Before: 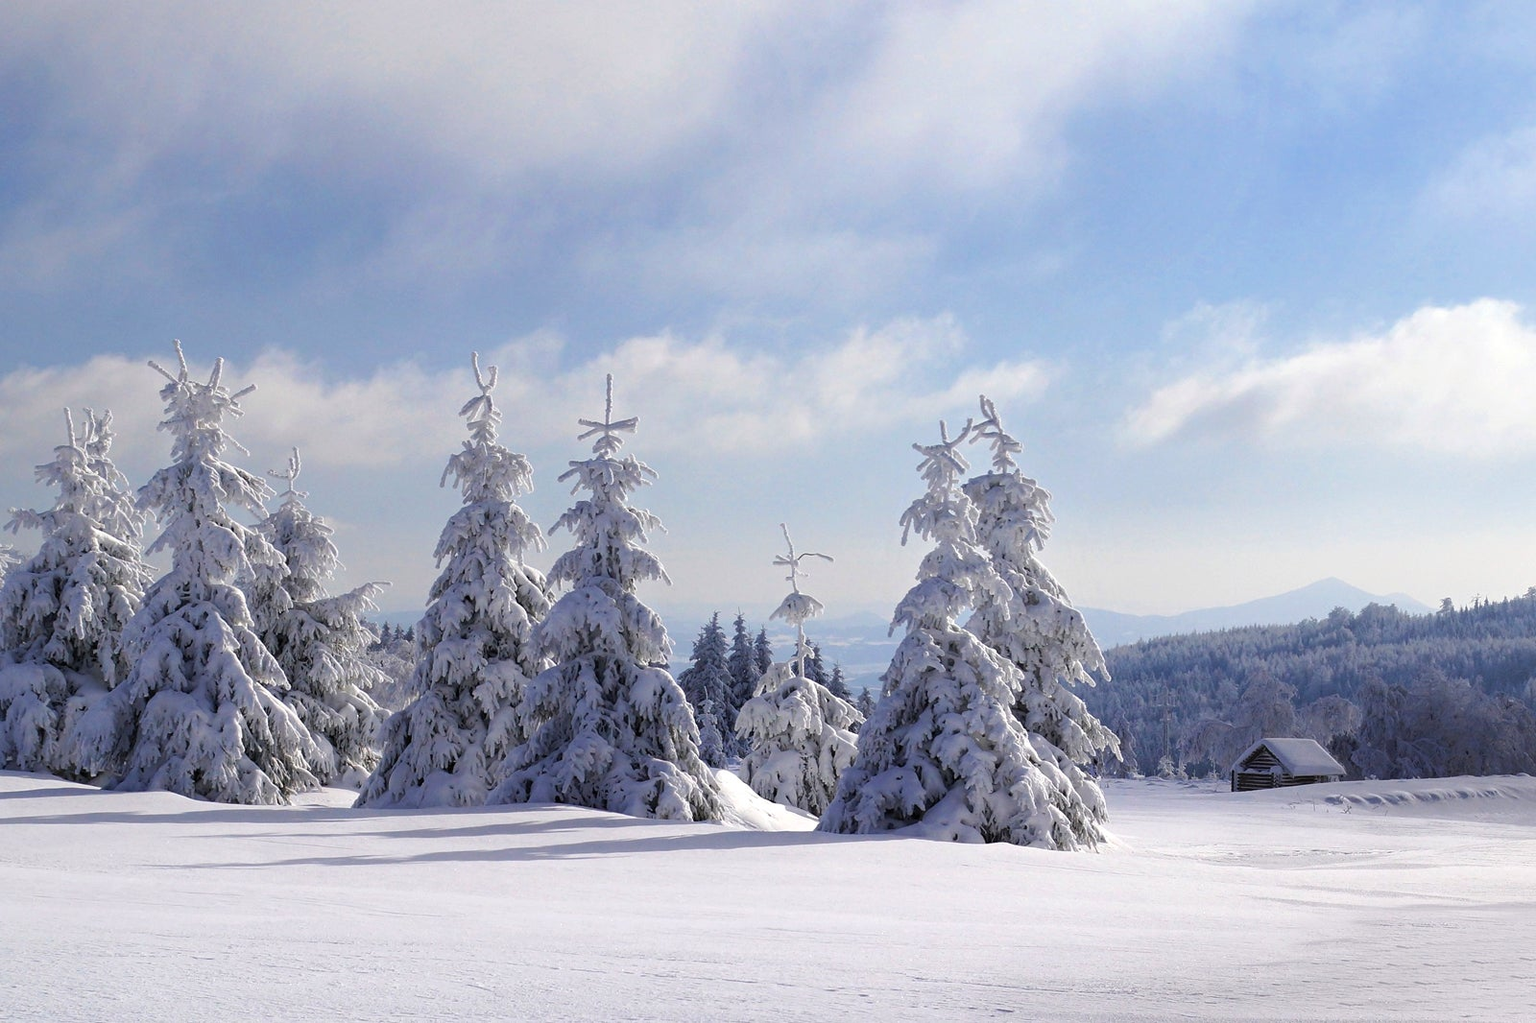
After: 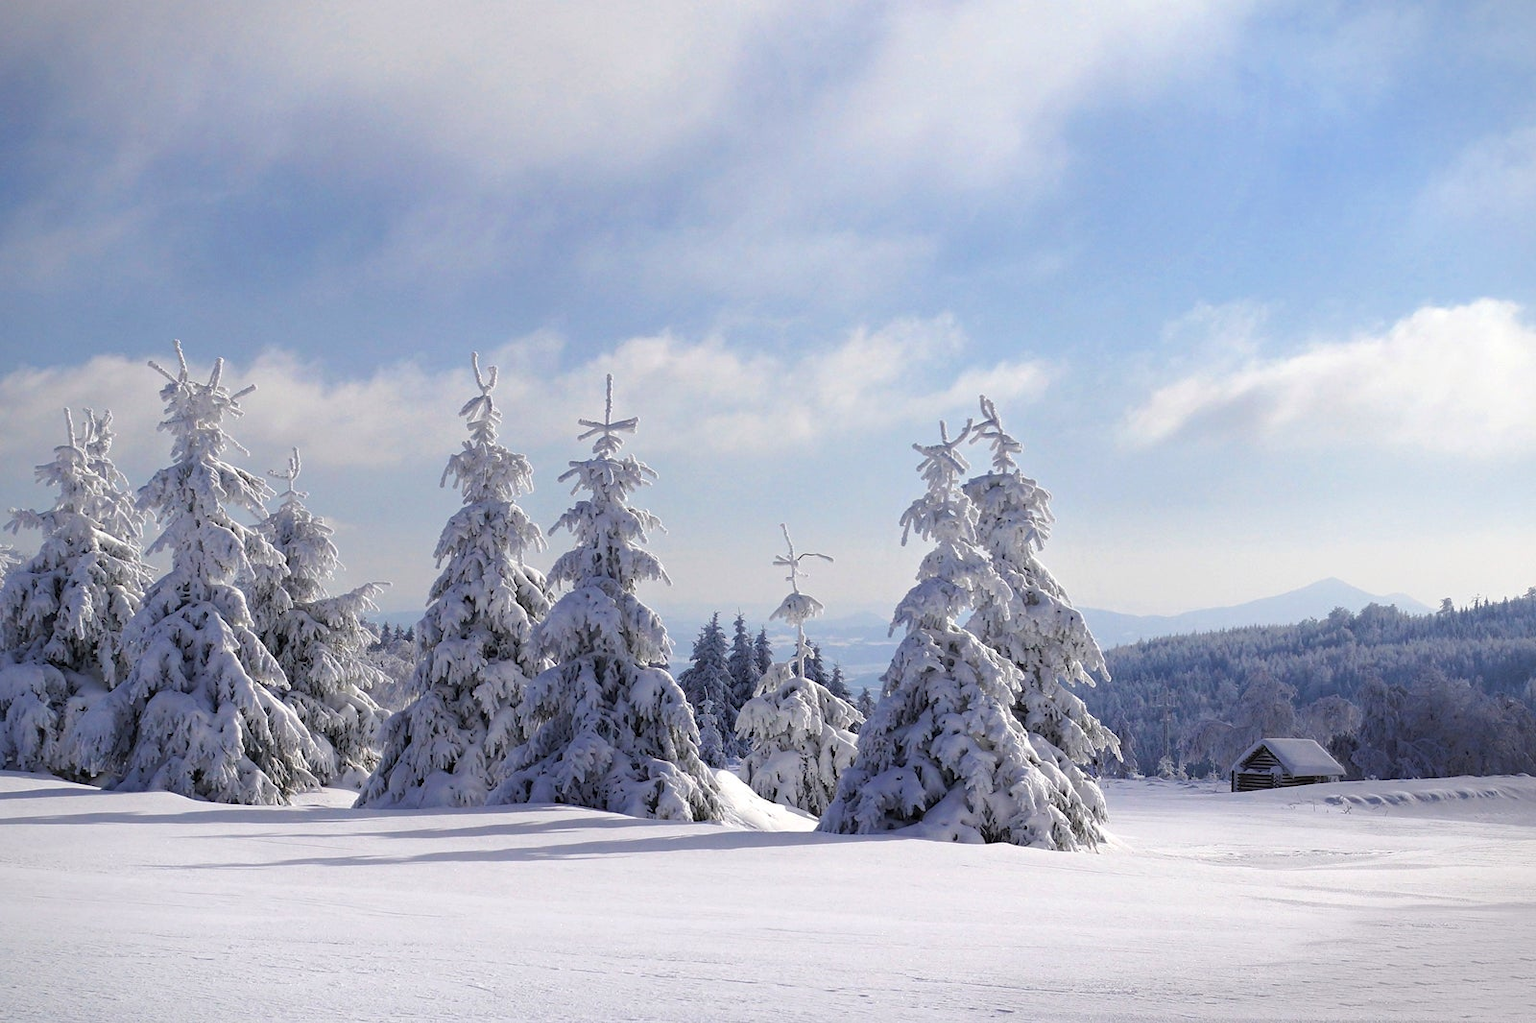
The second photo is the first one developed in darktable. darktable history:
vignetting: fall-off start 97.16%, brightness -0.38, saturation 0.008, width/height ratio 1.183
